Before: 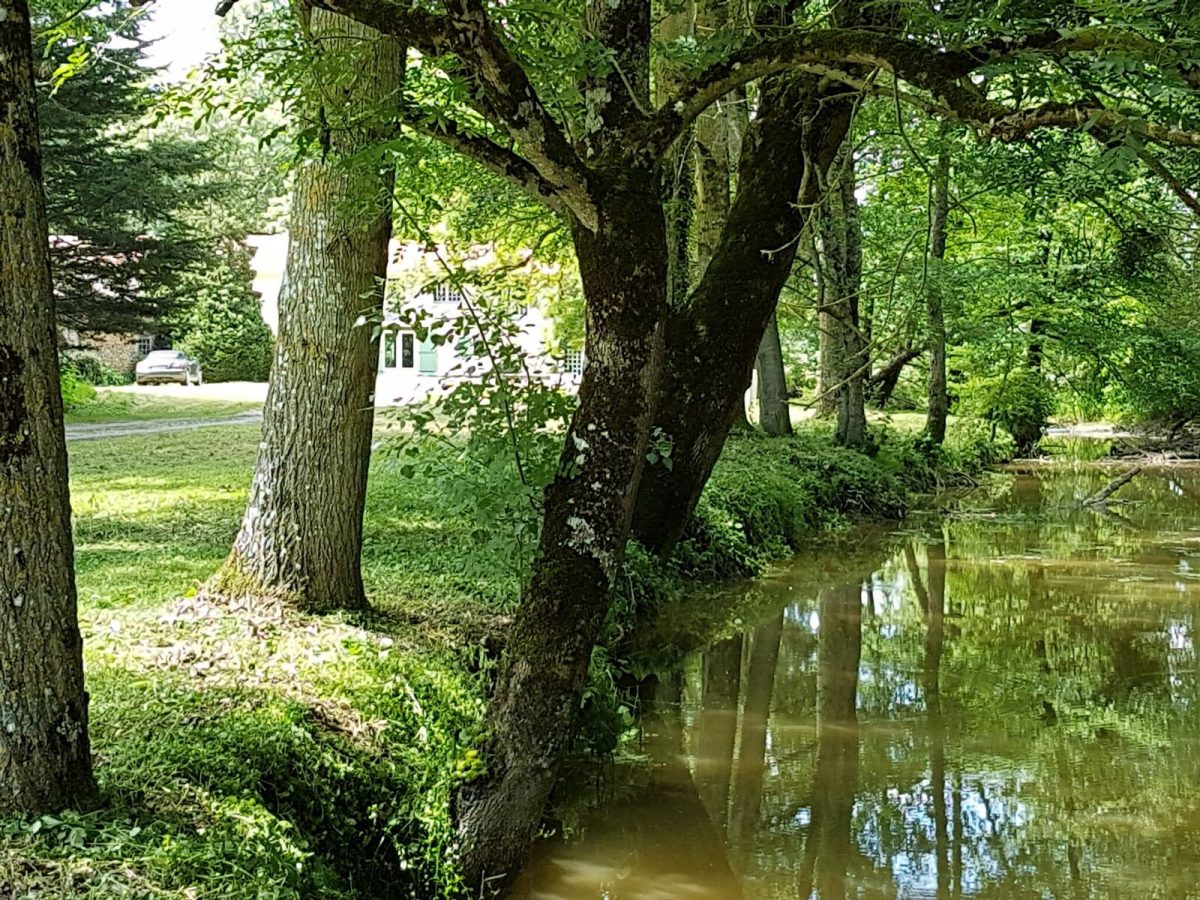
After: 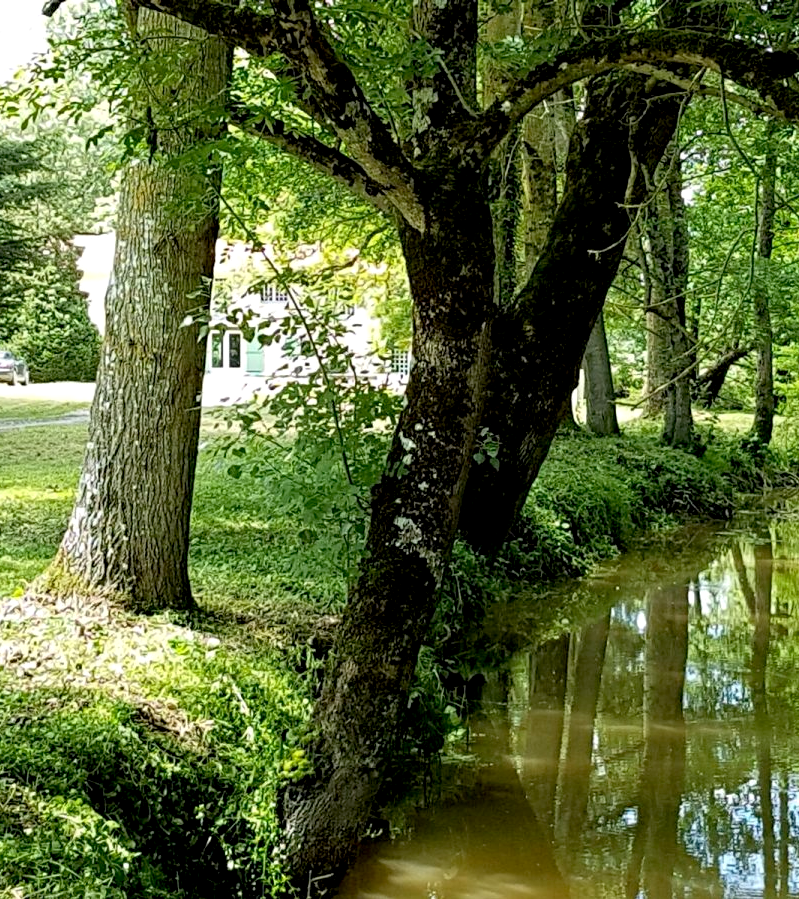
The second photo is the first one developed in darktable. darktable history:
crop and rotate: left 14.436%, right 18.898%
exposure: black level correction 0.009, exposure 0.119 EV, compensate highlight preservation false
